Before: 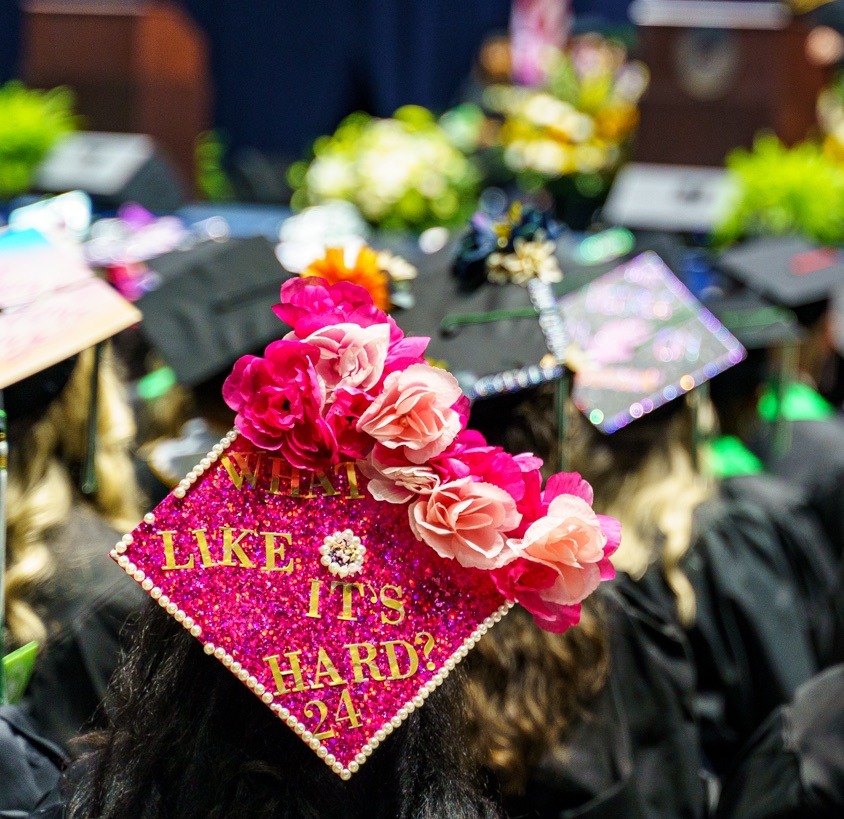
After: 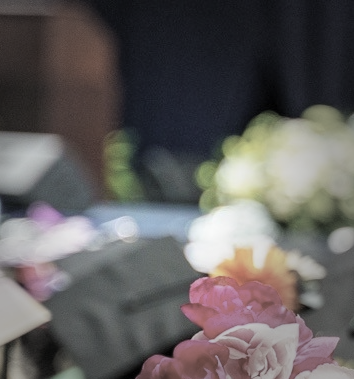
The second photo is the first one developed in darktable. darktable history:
crop and rotate: left 10.817%, top 0.062%, right 47.194%, bottom 53.626%
contrast brightness saturation: brightness 0.18, saturation -0.5
vignetting: fall-off start 33.76%, fall-off radius 64.94%, brightness -0.575, center (-0.12, -0.002), width/height ratio 0.959
